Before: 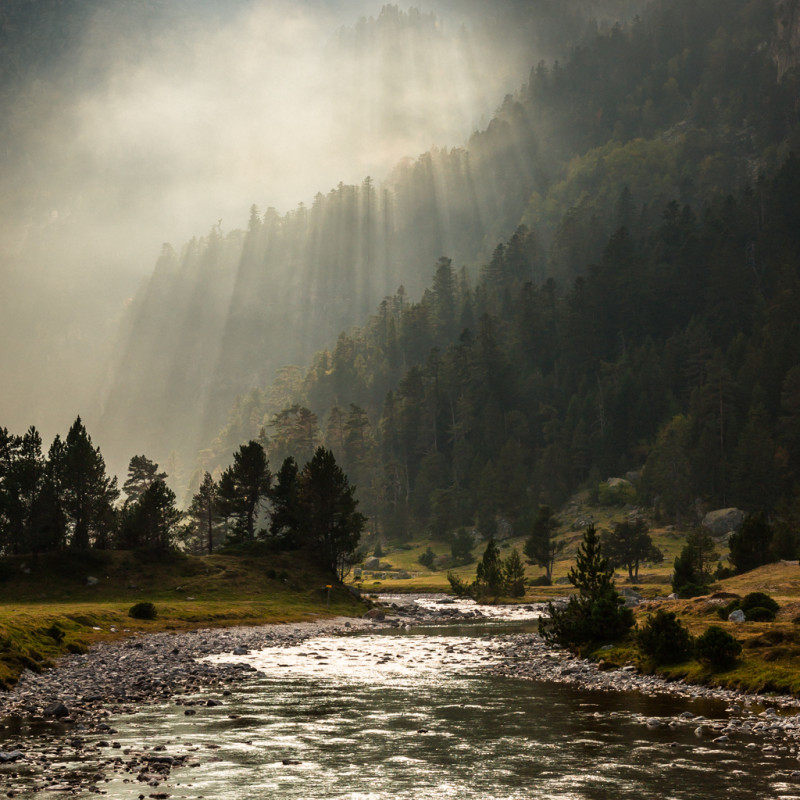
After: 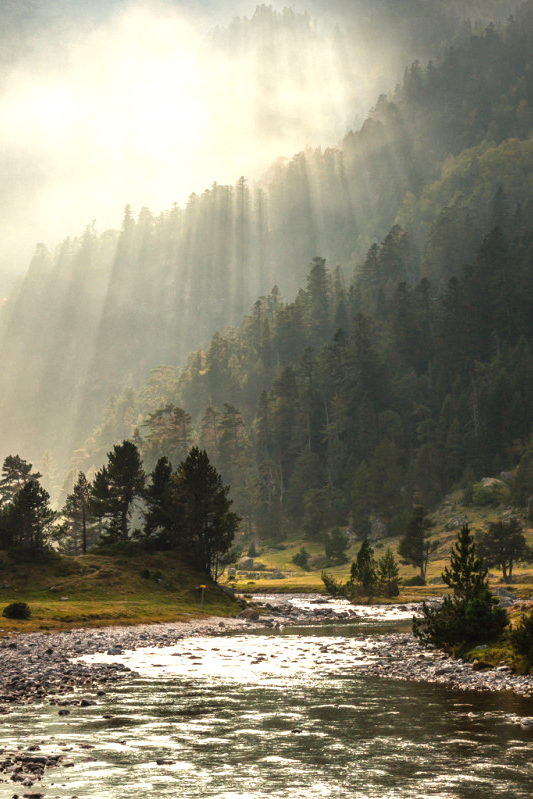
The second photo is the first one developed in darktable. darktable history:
local contrast: detail 110%
crop and rotate: left 15.754%, right 17.579%
exposure: exposure 0.648 EV, compensate highlight preservation false
